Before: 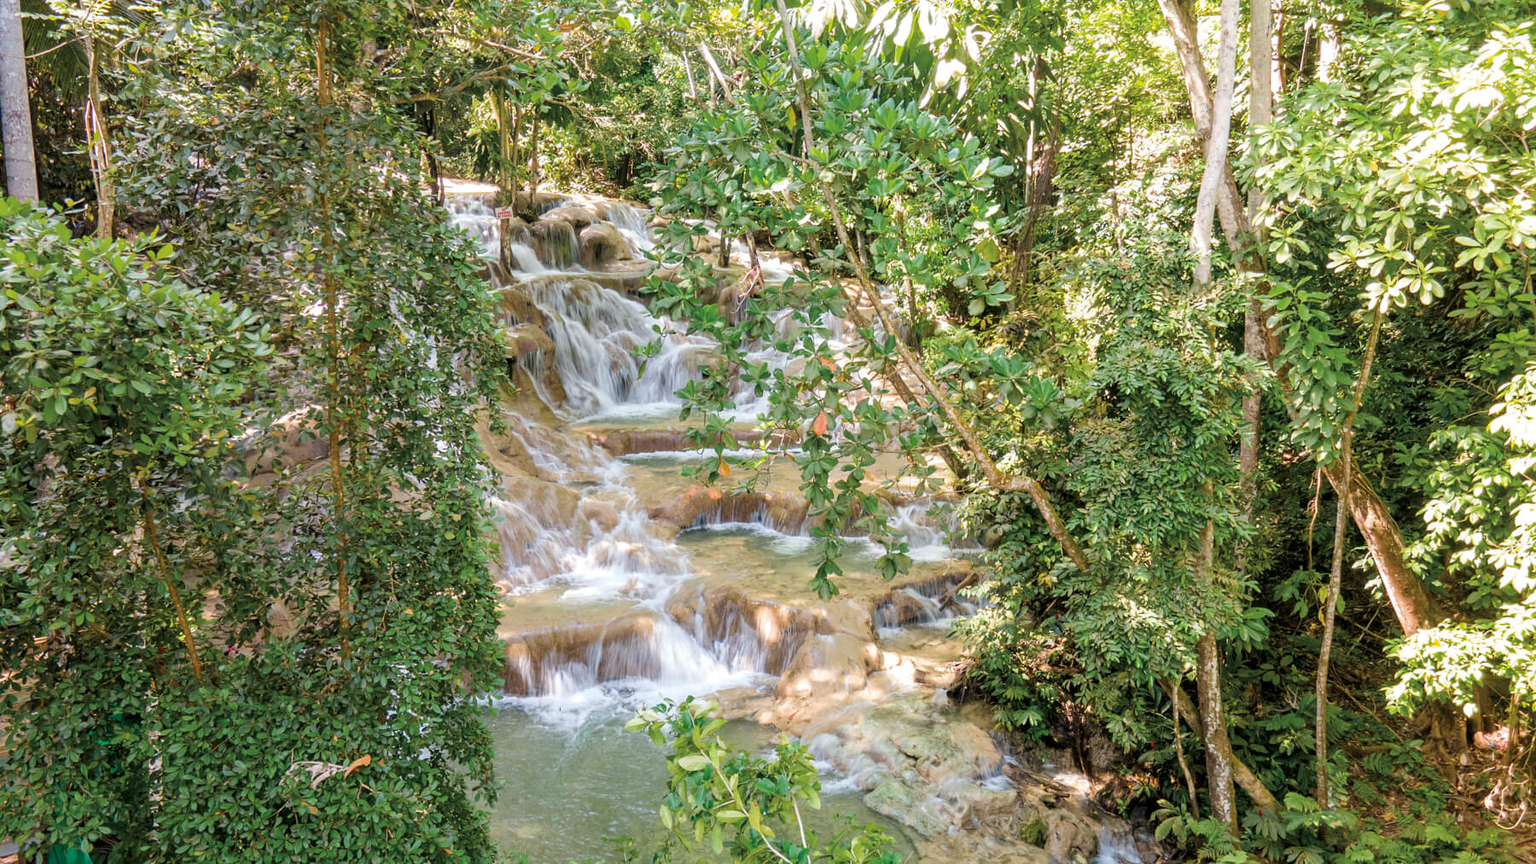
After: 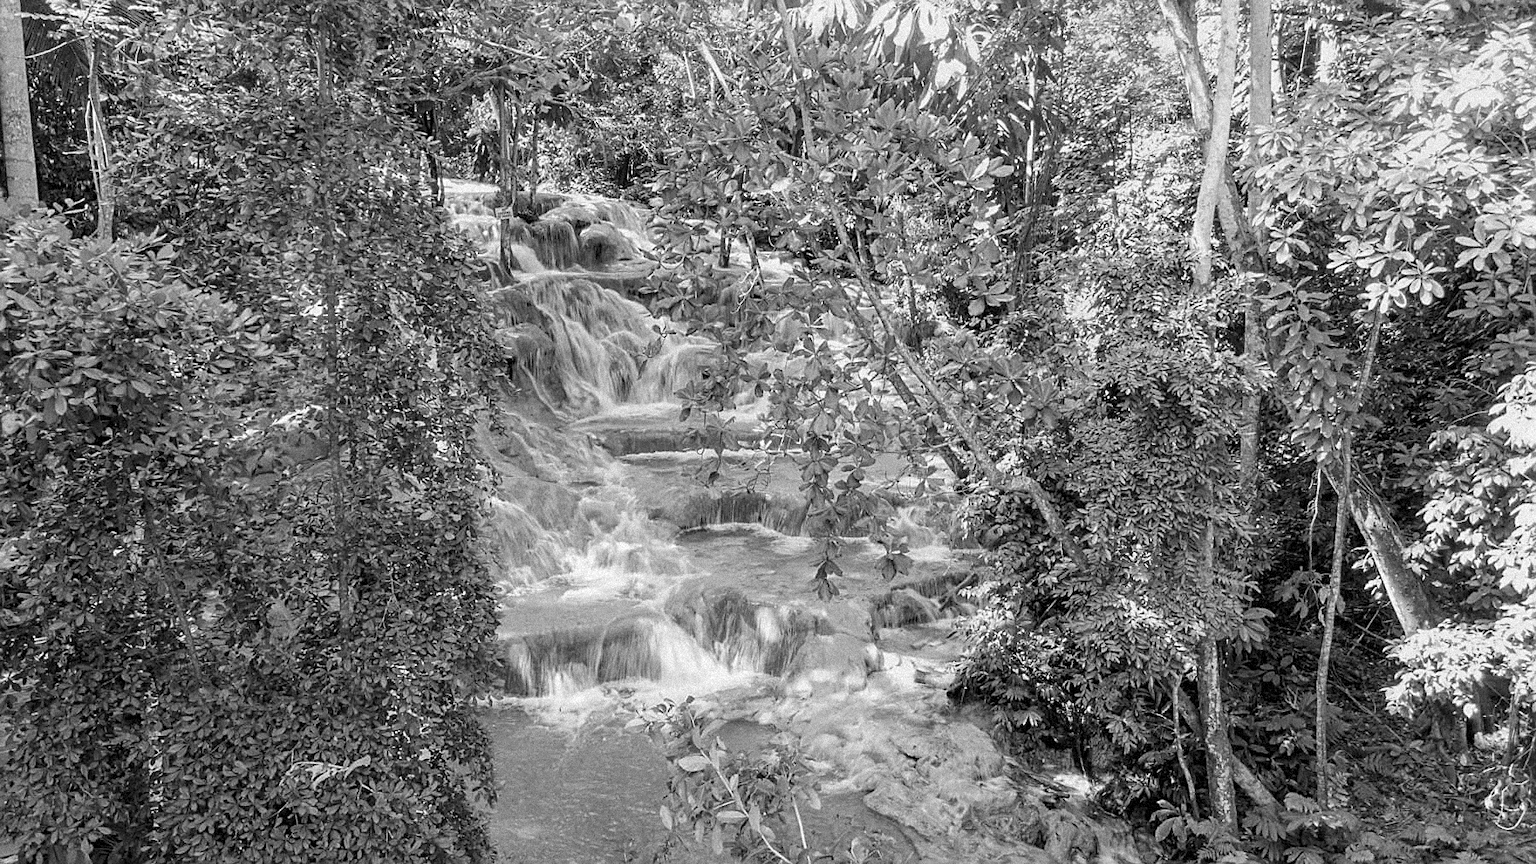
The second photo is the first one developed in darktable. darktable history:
contrast brightness saturation: contrast 0.07
sharpen: on, module defaults
monochrome: a 14.95, b -89.96
grain: strength 35%, mid-tones bias 0%
